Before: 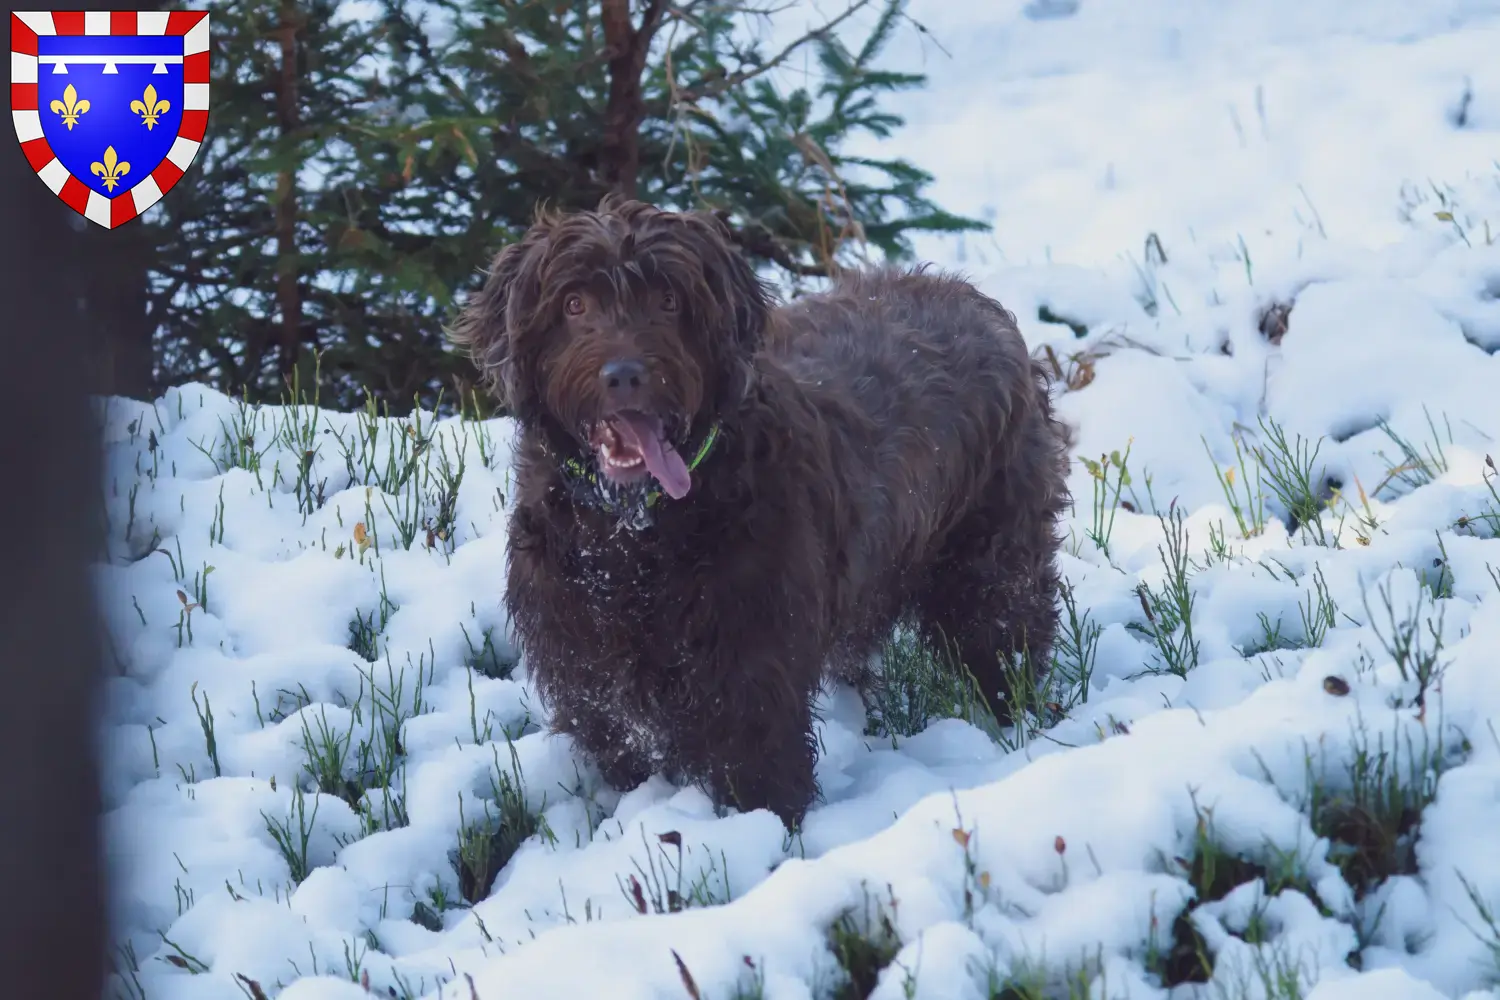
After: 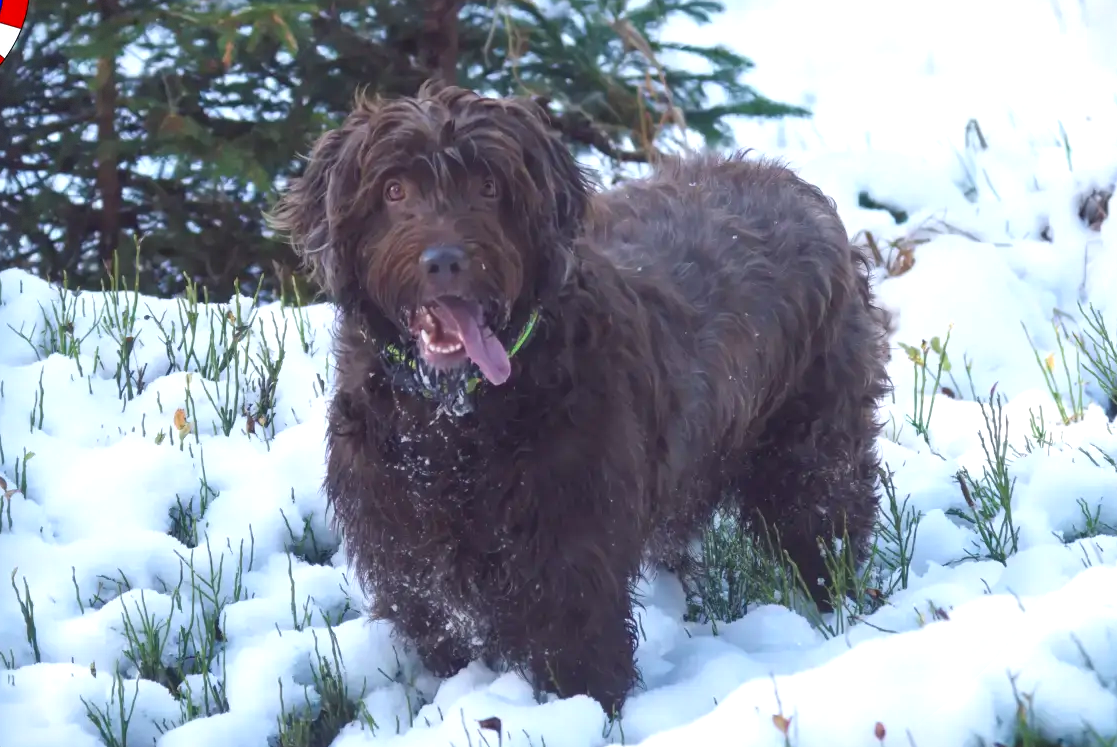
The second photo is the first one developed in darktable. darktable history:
exposure: exposure 0.61 EV, compensate exposure bias true, compensate highlight preservation false
crop and rotate: left 12.001%, top 11.415%, right 13.471%, bottom 13.819%
vignetting: fall-off start 99.34%, fall-off radius 71.24%, saturation 0.384, width/height ratio 1.172, dithering 8-bit output, unbound false
